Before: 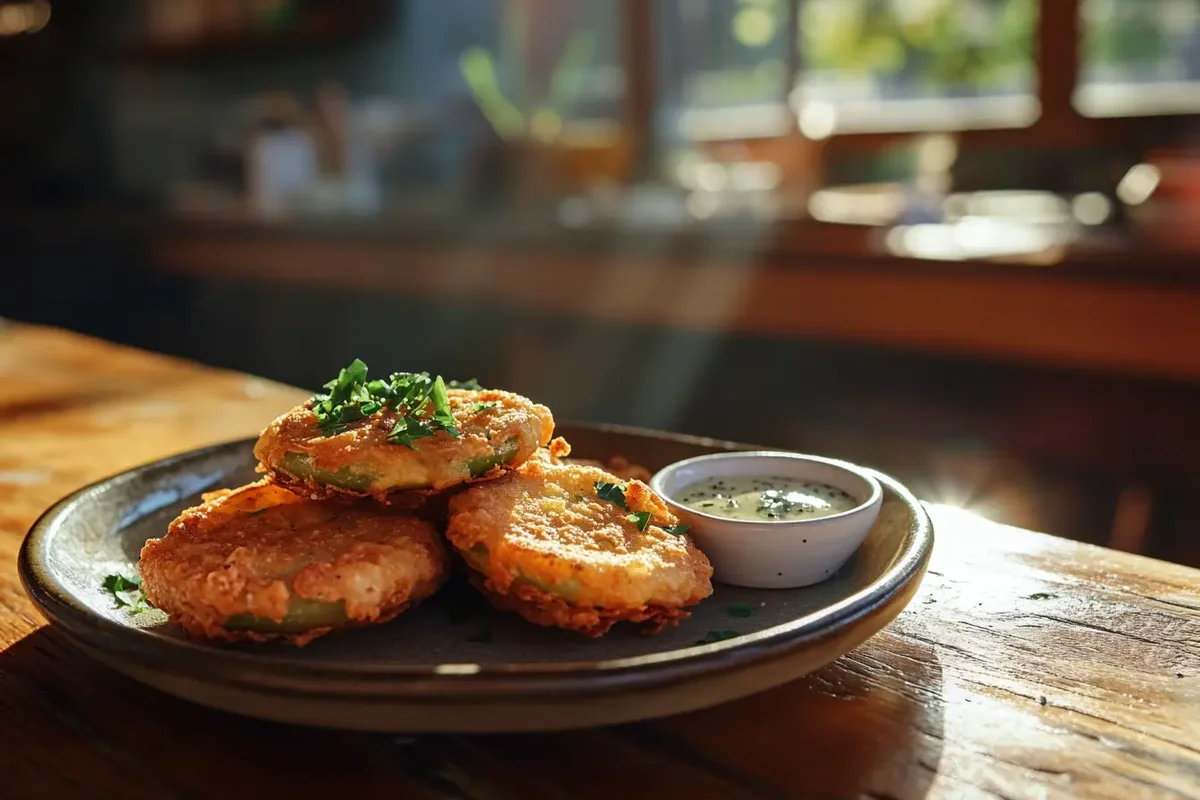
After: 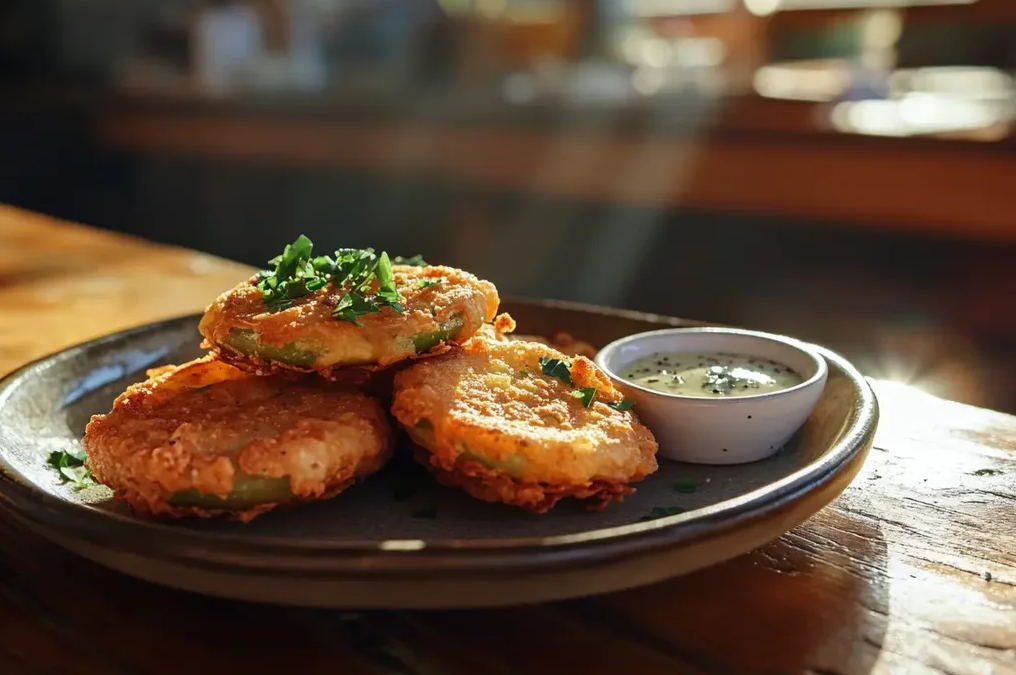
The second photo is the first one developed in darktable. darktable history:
crop and rotate: left 4.624%, top 15.538%, right 10.69%
